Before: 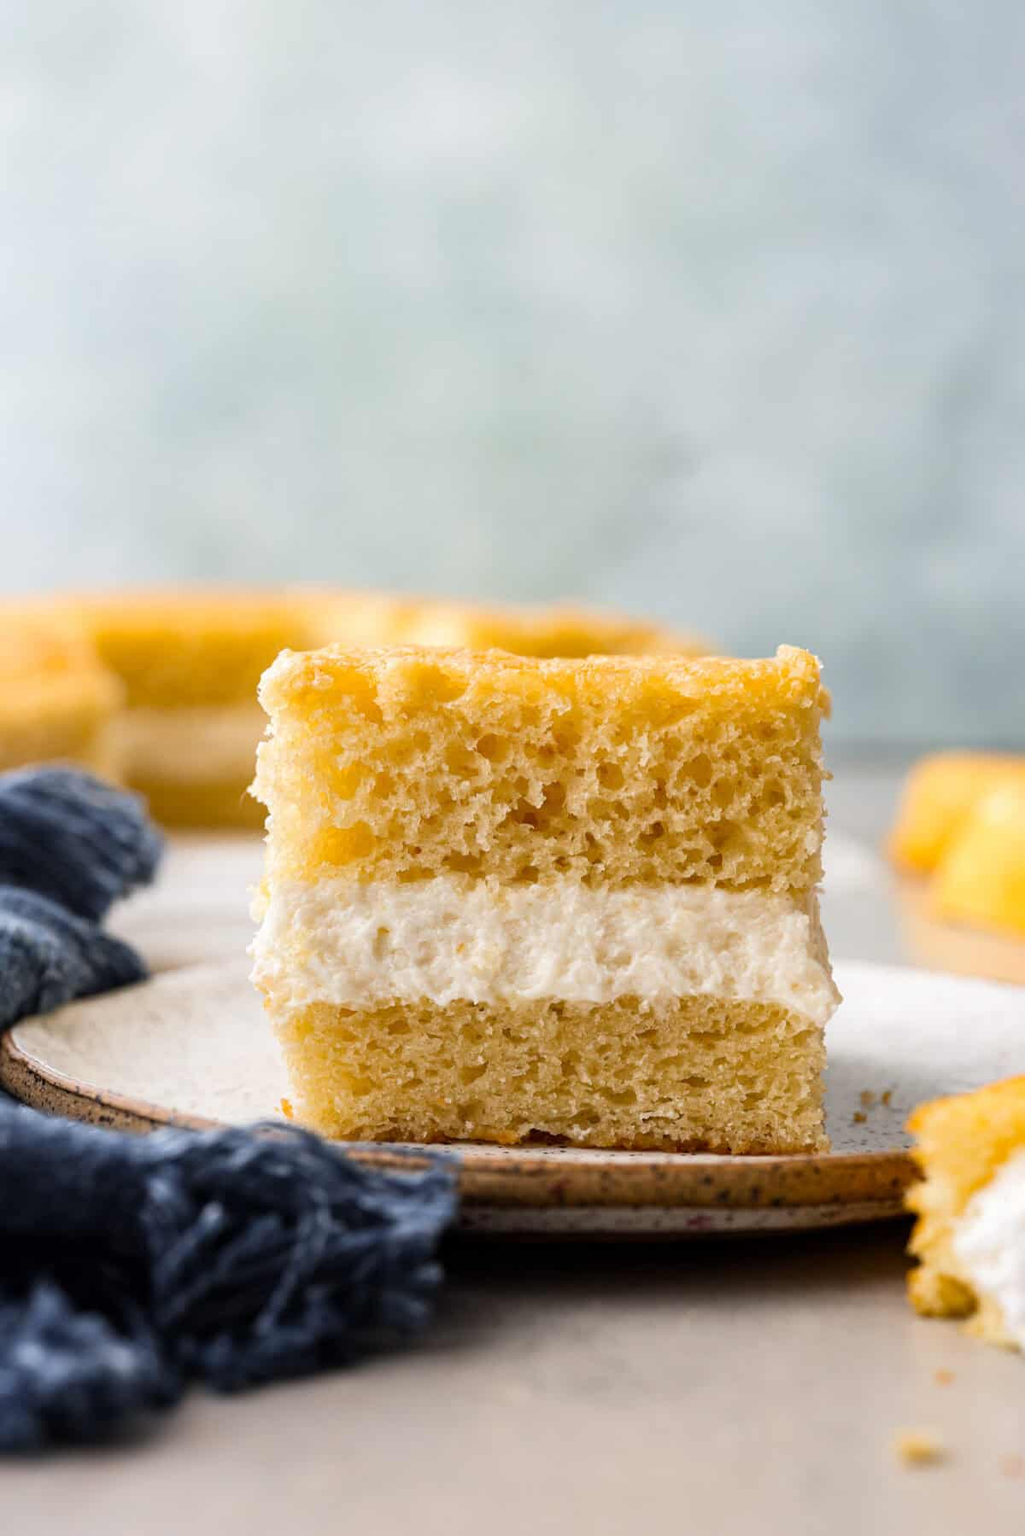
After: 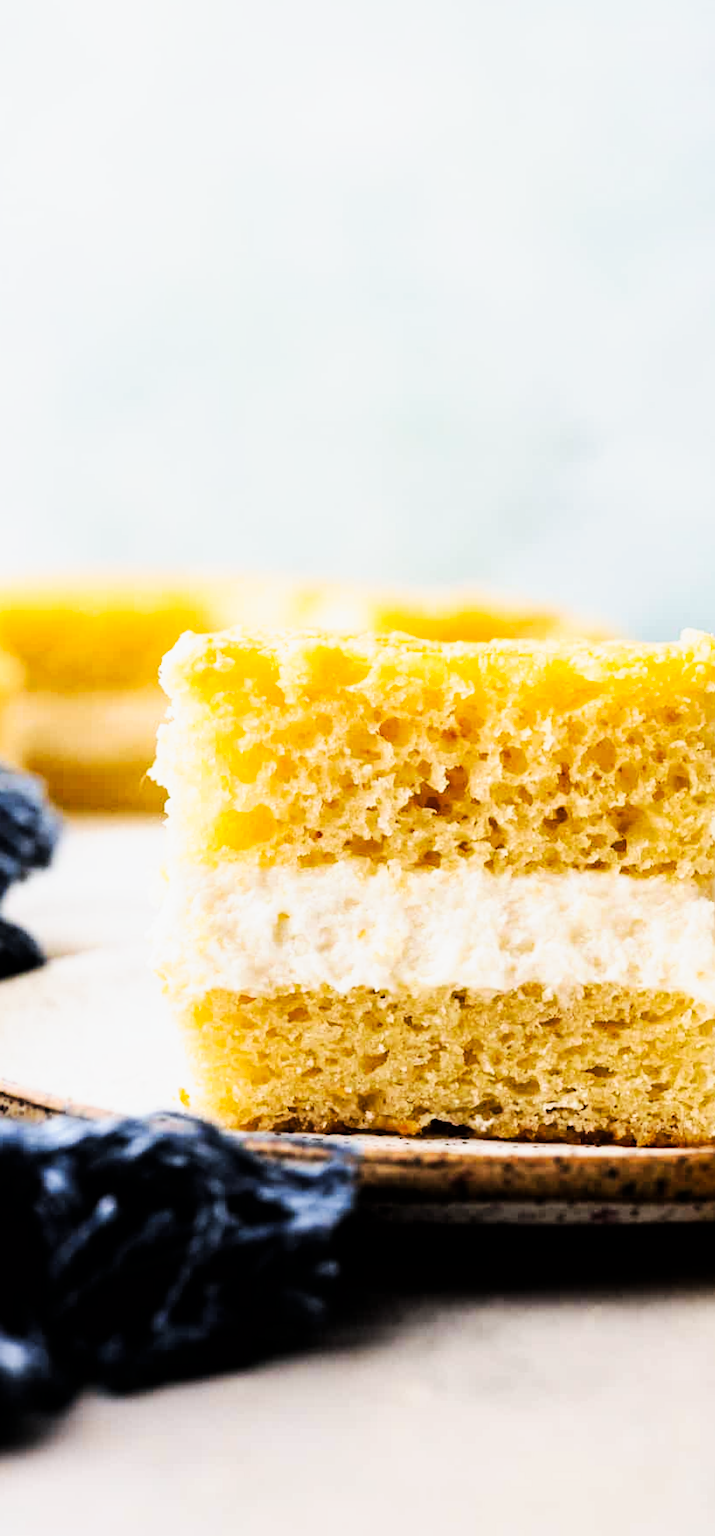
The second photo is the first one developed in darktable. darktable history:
tone curve: curves: ch0 [(0, 0) (0.003, 0.003) (0.011, 0.009) (0.025, 0.022) (0.044, 0.037) (0.069, 0.051) (0.1, 0.079) (0.136, 0.114) (0.177, 0.152) (0.224, 0.212) (0.277, 0.281) (0.335, 0.358) (0.399, 0.459) (0.468, 0.573) (0.543, 0.684) (0.623, 0.779) (0.709, 0.866) (0.801, 0.949) (0.898, 0.98) (1, 1)], preserve colors none
filmic rgb: black relative exposure -5 EV, hardness 2.88, contrast 1.3, highlights saturation mix -30%
crop and rotate: left 9.061%, right 20.142%
white balance: red 0.982, blue 1.018
rotate and perspective: rotation 0.226°, lens shift (vertical) -0.042, crop left 0.023, crop right 0.982, crop top 0.006, crop bottom 0.994
